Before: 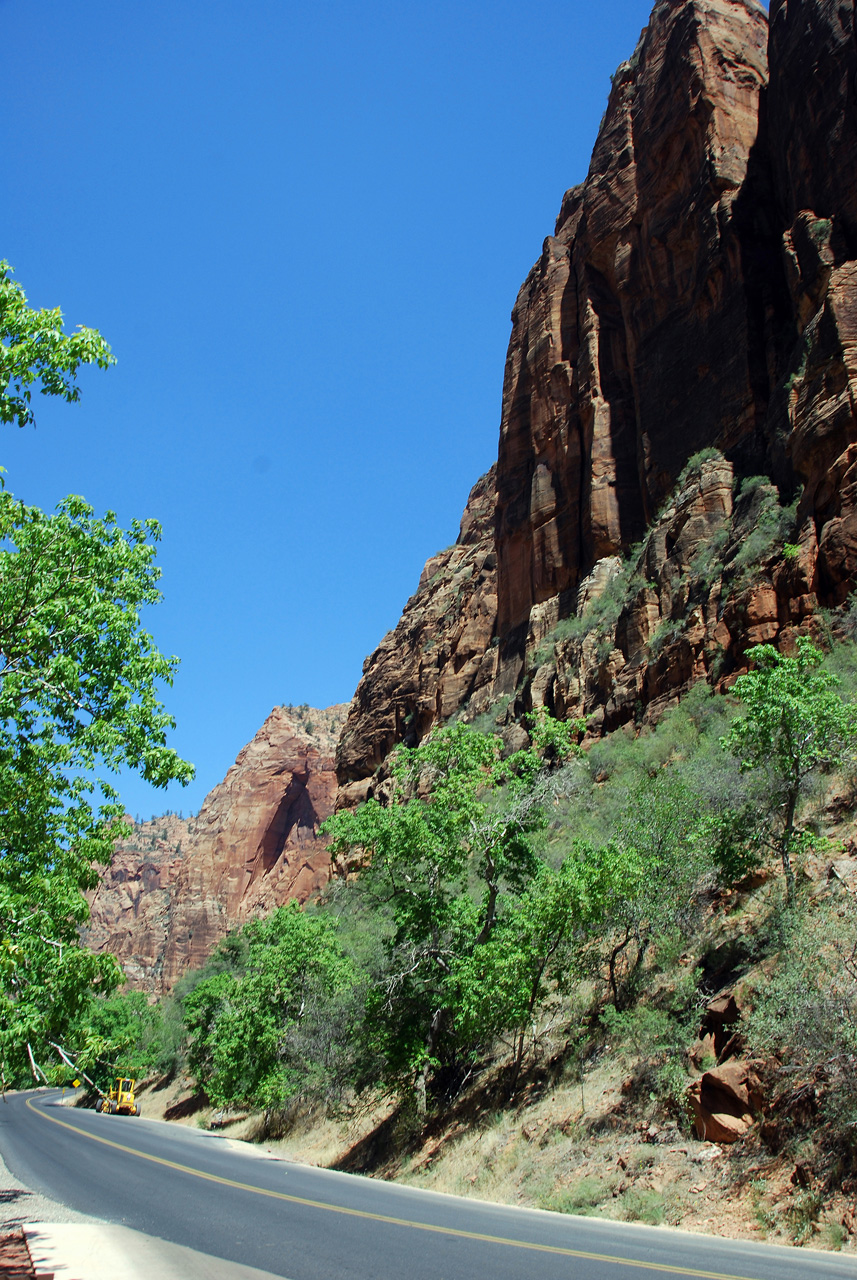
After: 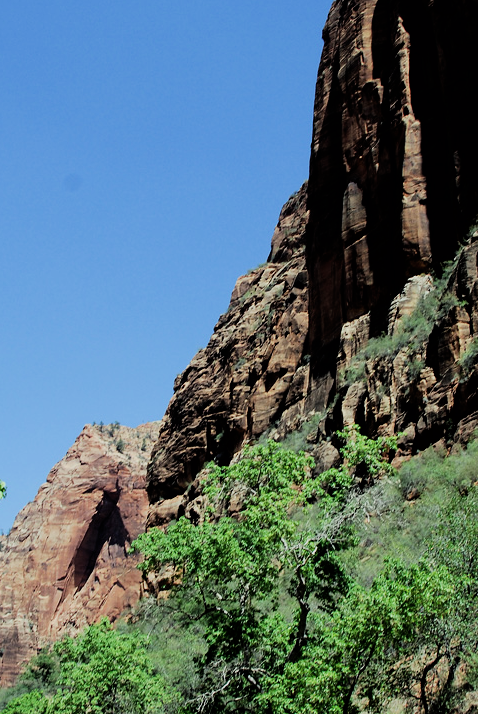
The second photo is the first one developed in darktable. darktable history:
crop and rotate: left 22.13%, top 22.054%, right 22.026%, bottom 22.102%
filmic rgb: black relative exposure -5 EV, hardness 2.88, contrast 1.3, highlights saturation mix -30%
